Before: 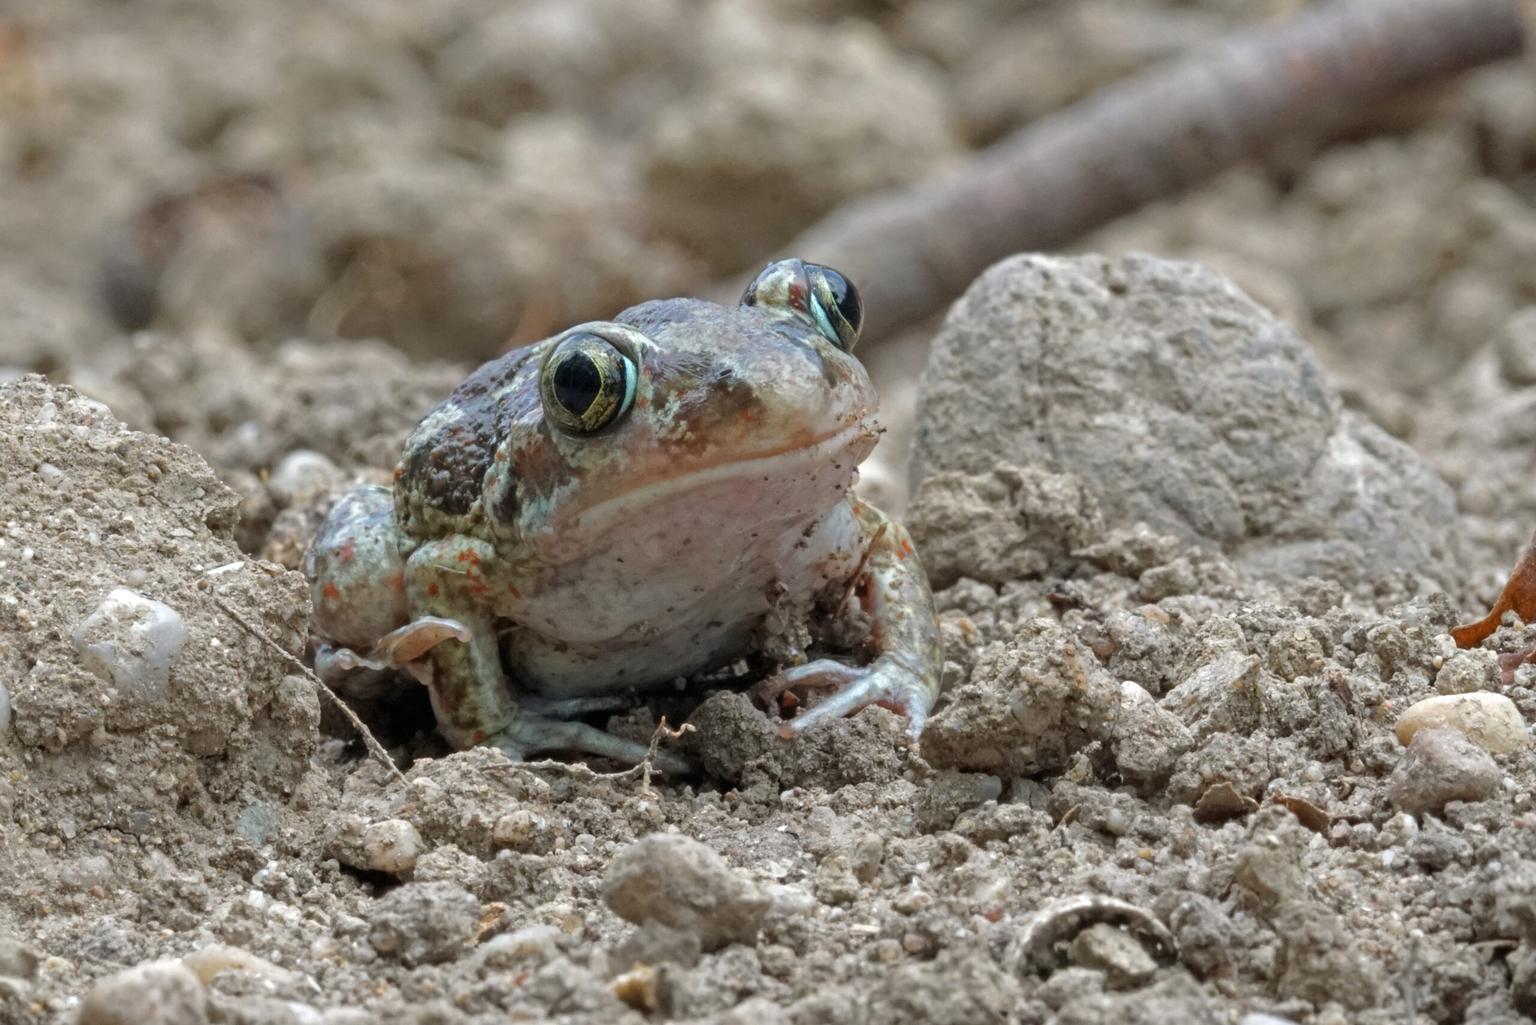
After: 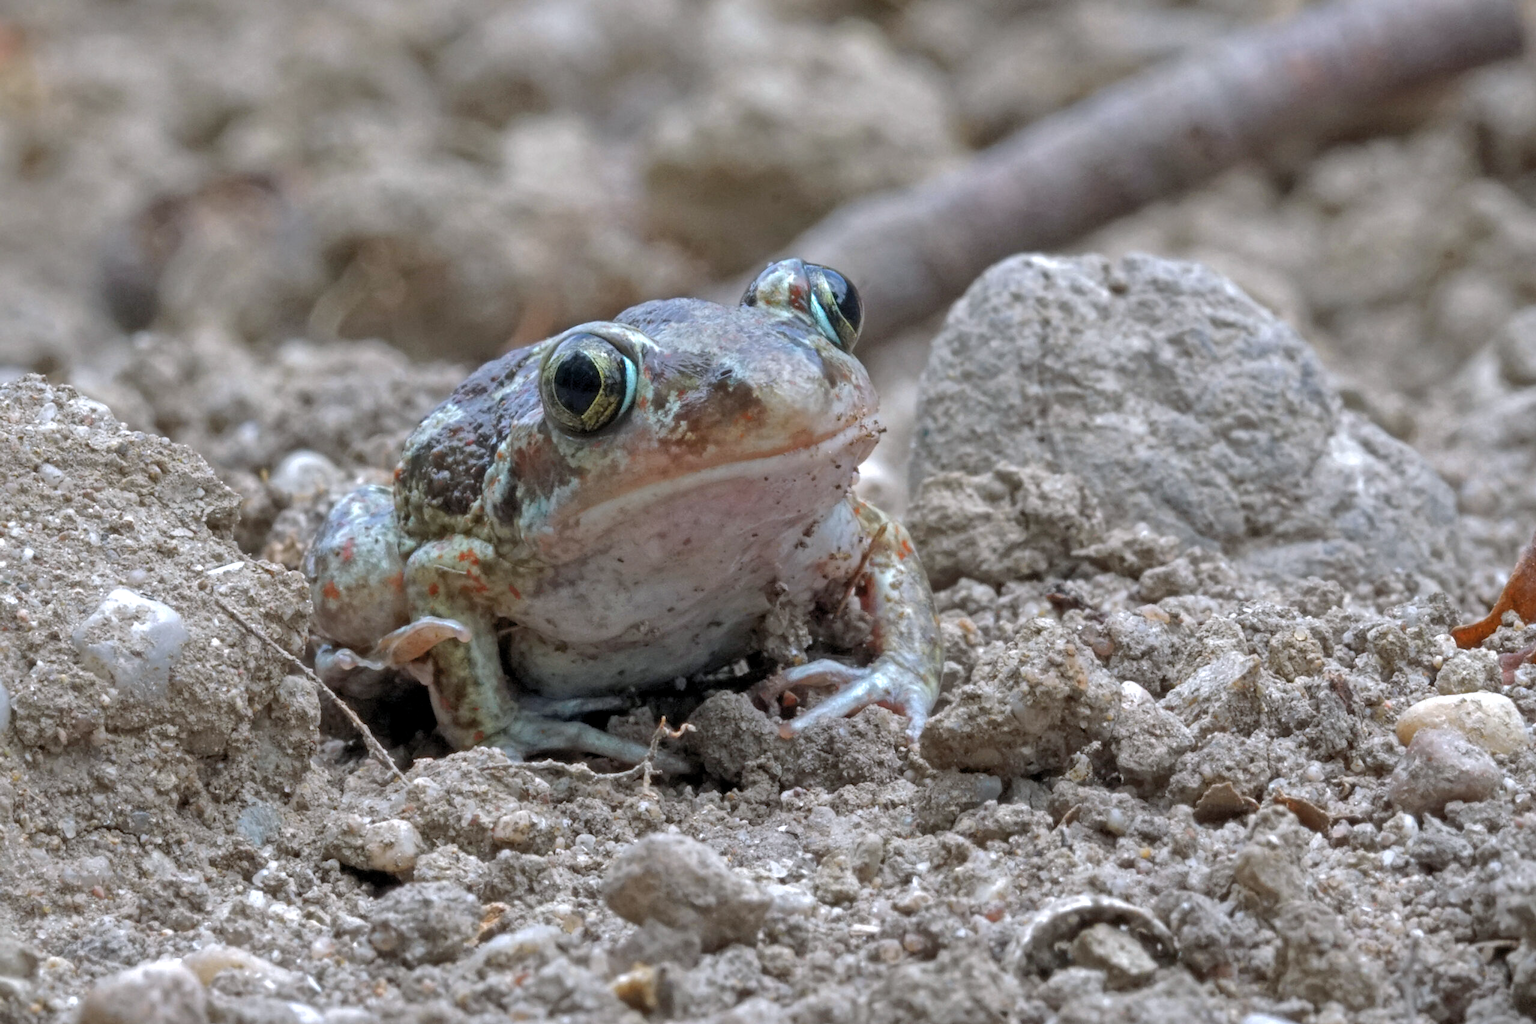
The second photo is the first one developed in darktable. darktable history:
shadows and highlights: on, module defaults
levels: levels [0.016, 0.484, 0.953]
color calibration: illuminant as shot in camera, x 0.358, y 0.373, temperature 4628.91 K
